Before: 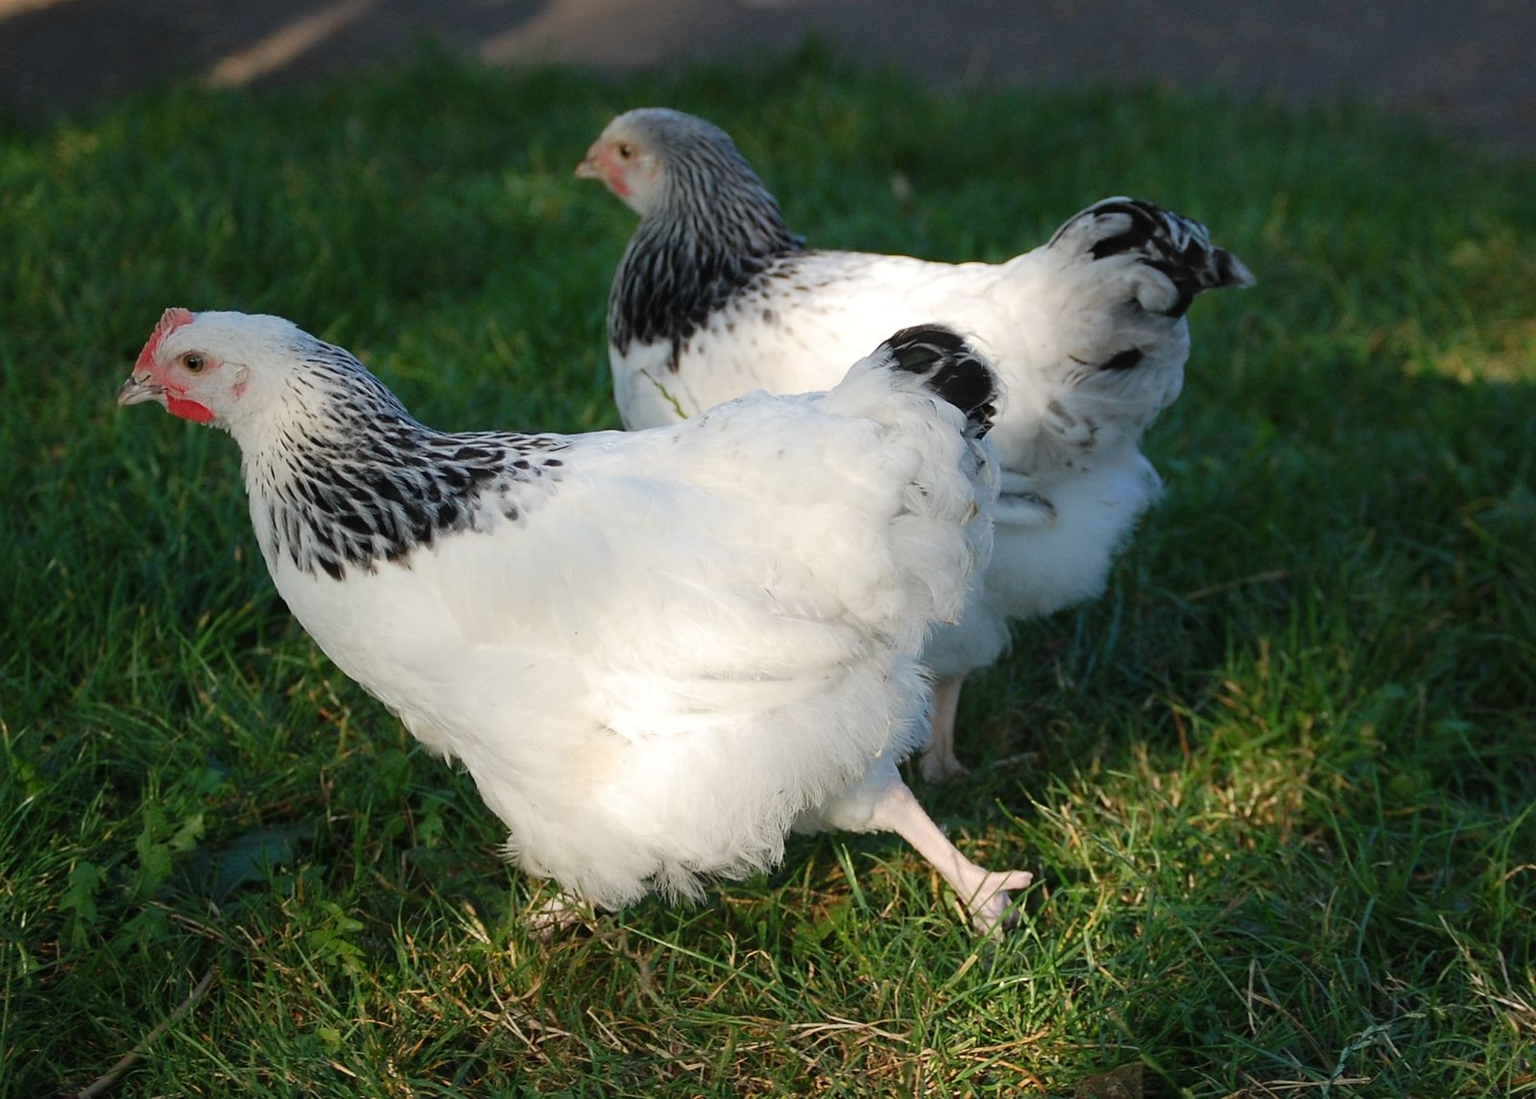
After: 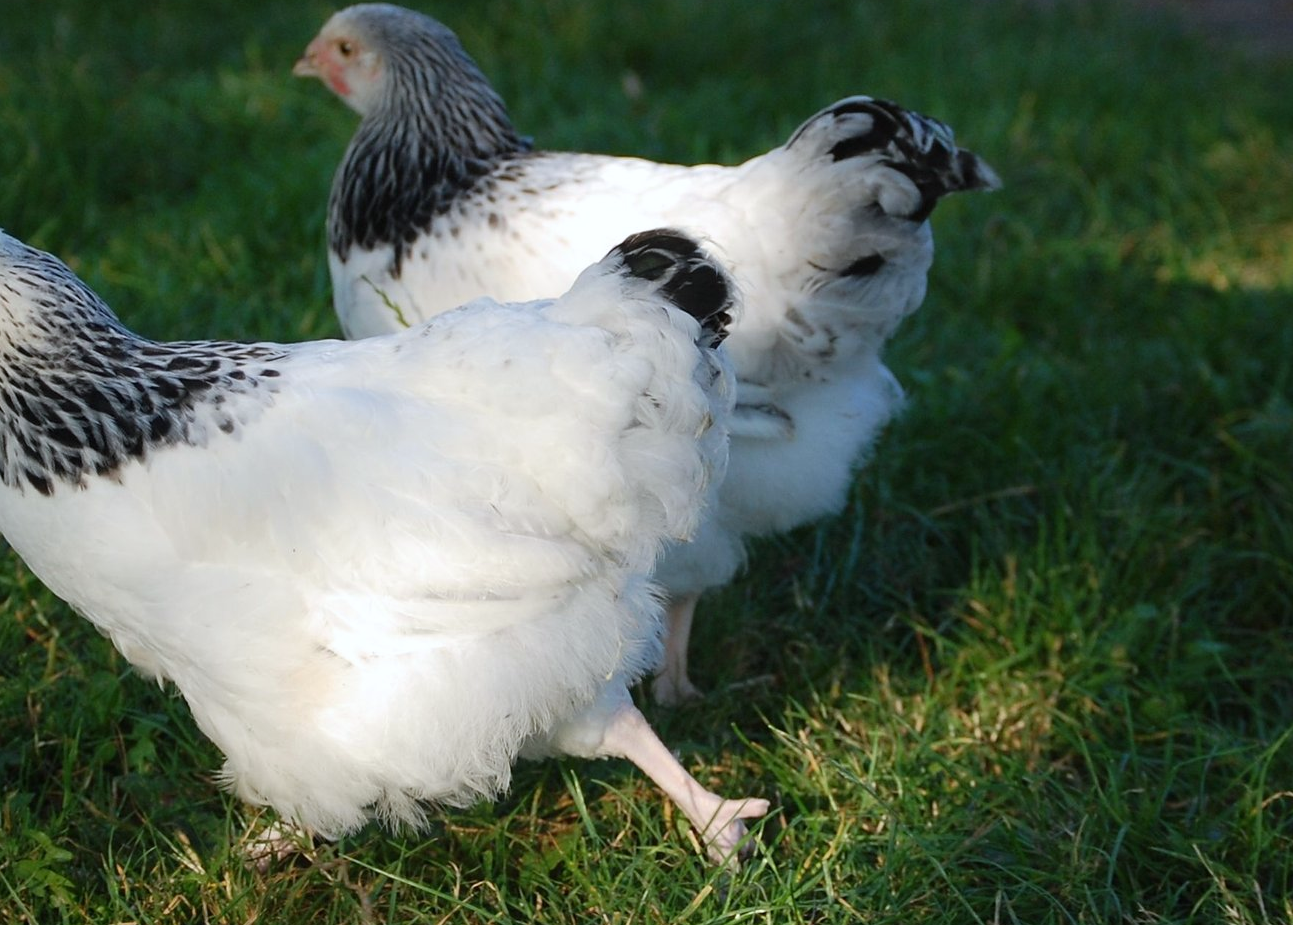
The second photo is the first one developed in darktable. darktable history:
white balance: red 0.98, blue 1.034
crop: left 19.159%, top 9.58%, bottom 9.58%
